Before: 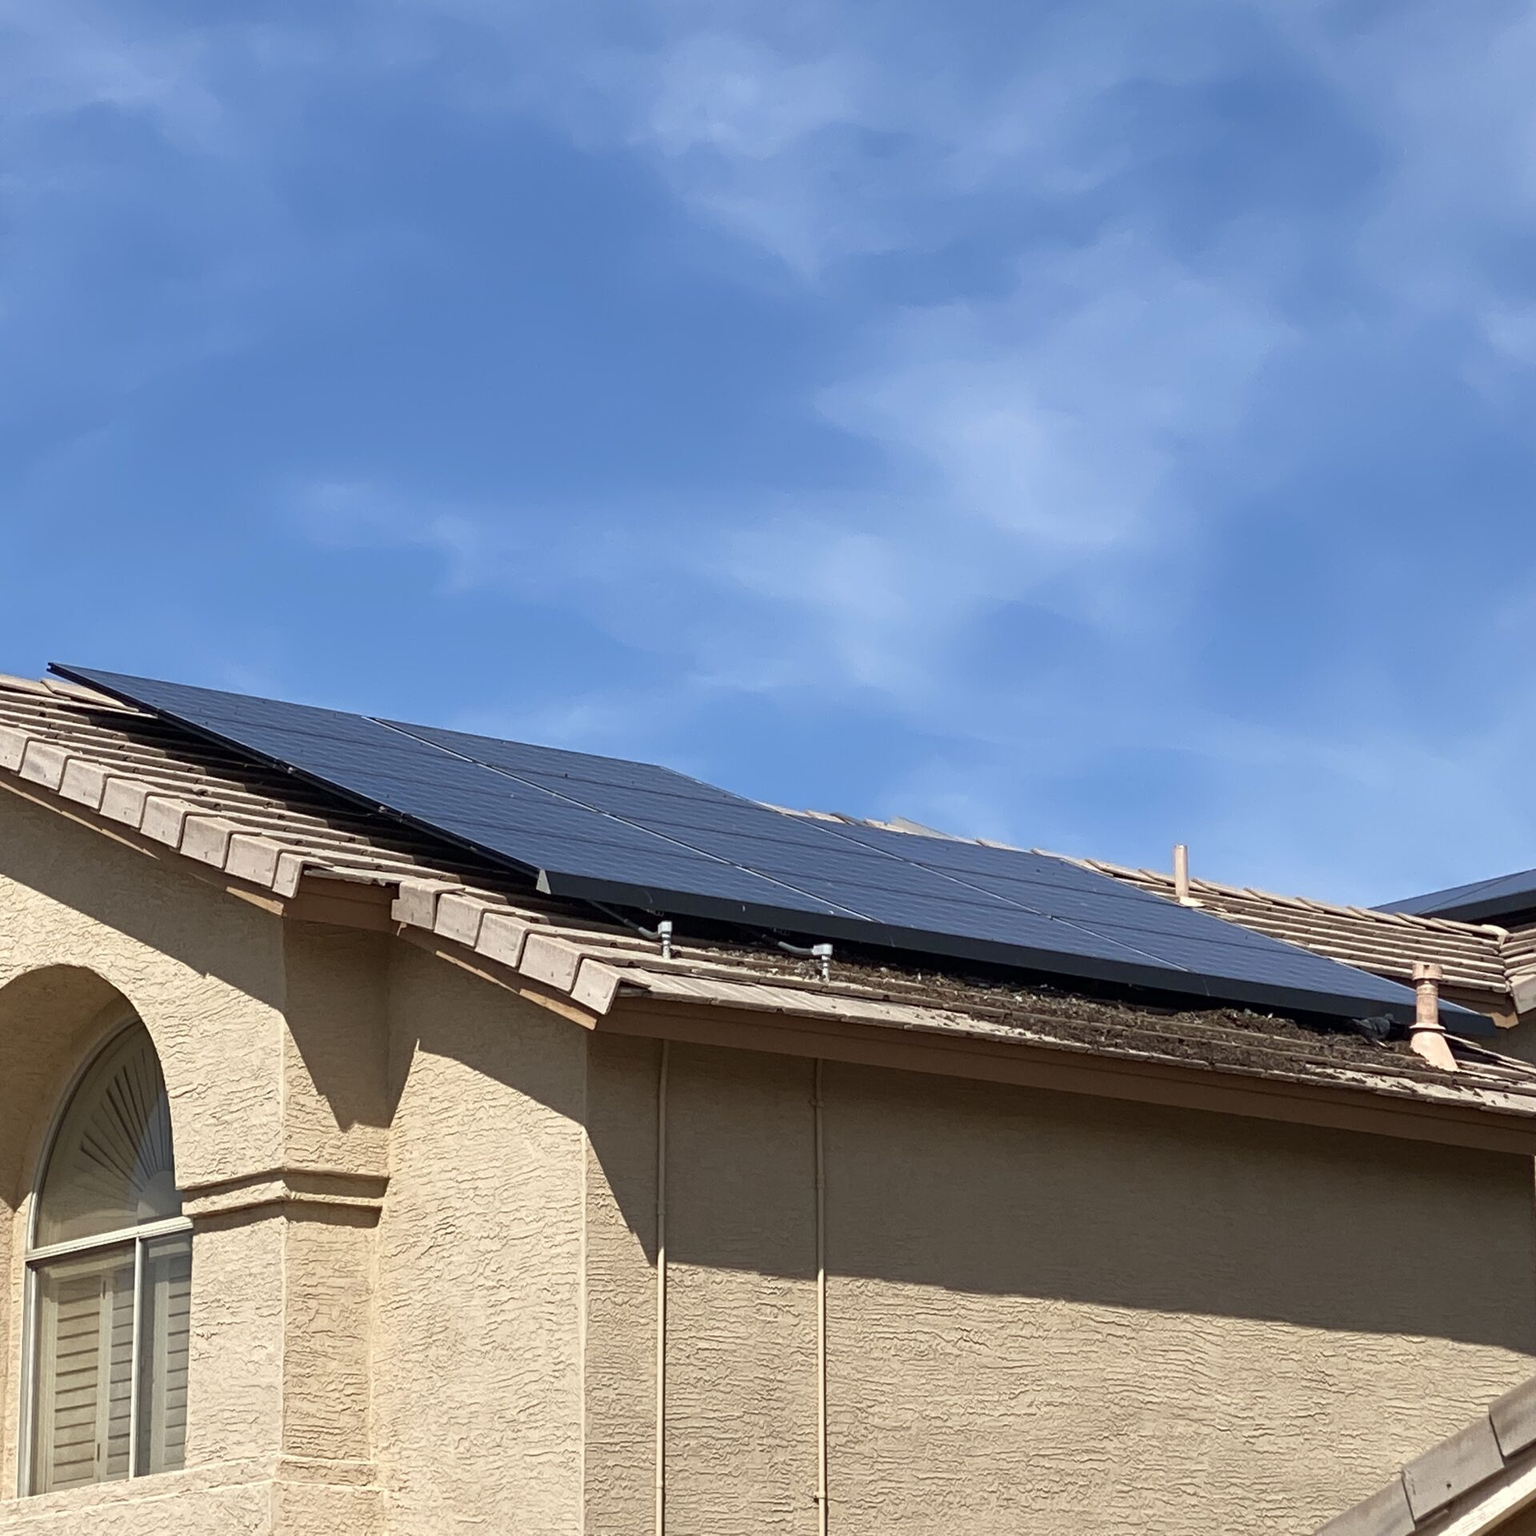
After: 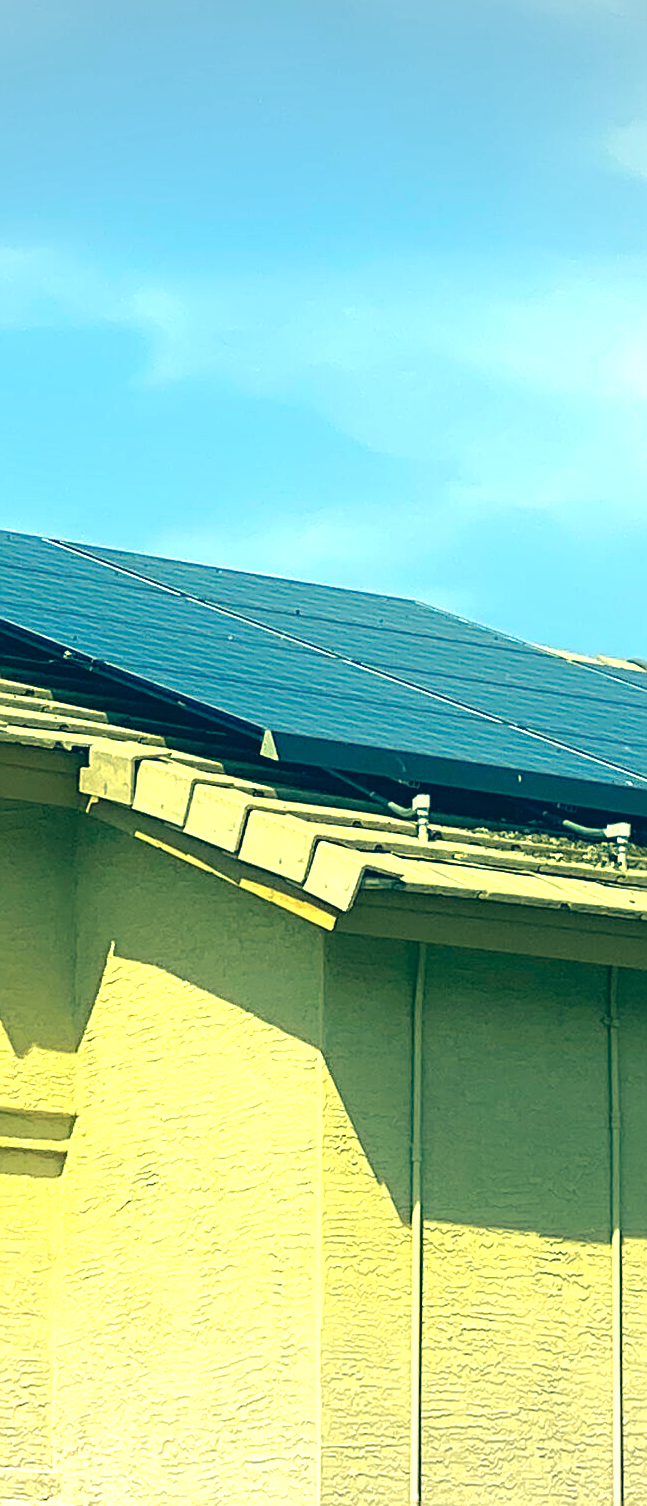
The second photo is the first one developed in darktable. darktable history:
sharpen: on, module defaults
shadows and highlights: radius 94.7, shadows -16.3, white point adjustment 0.187, highlights 32.58, compress 48.34%, soften with gaussian
exposure: black level correction 0, exposure 1.172 EV, compensate highlight preservation false
color correction: highlights a* -15.78, highlights b* 39.63, shadows a* -39.95, shadows b* -26.22
color balance rgb: power › hue 60.28°, linear chroma grading › global chroma 0.491%, perceptual saturation grading › global saturation -3.942%, perceptual saturation grading › shadows -1.677%, global vibrance 20%
vignetting: fall-off start 85.76%, fall-off radius 80.92%, brightness -0.281, width/height ratio 1.213
crop and rotate: left 21.368%, top 18.596%, right 44.928%, bottom 2.965%
